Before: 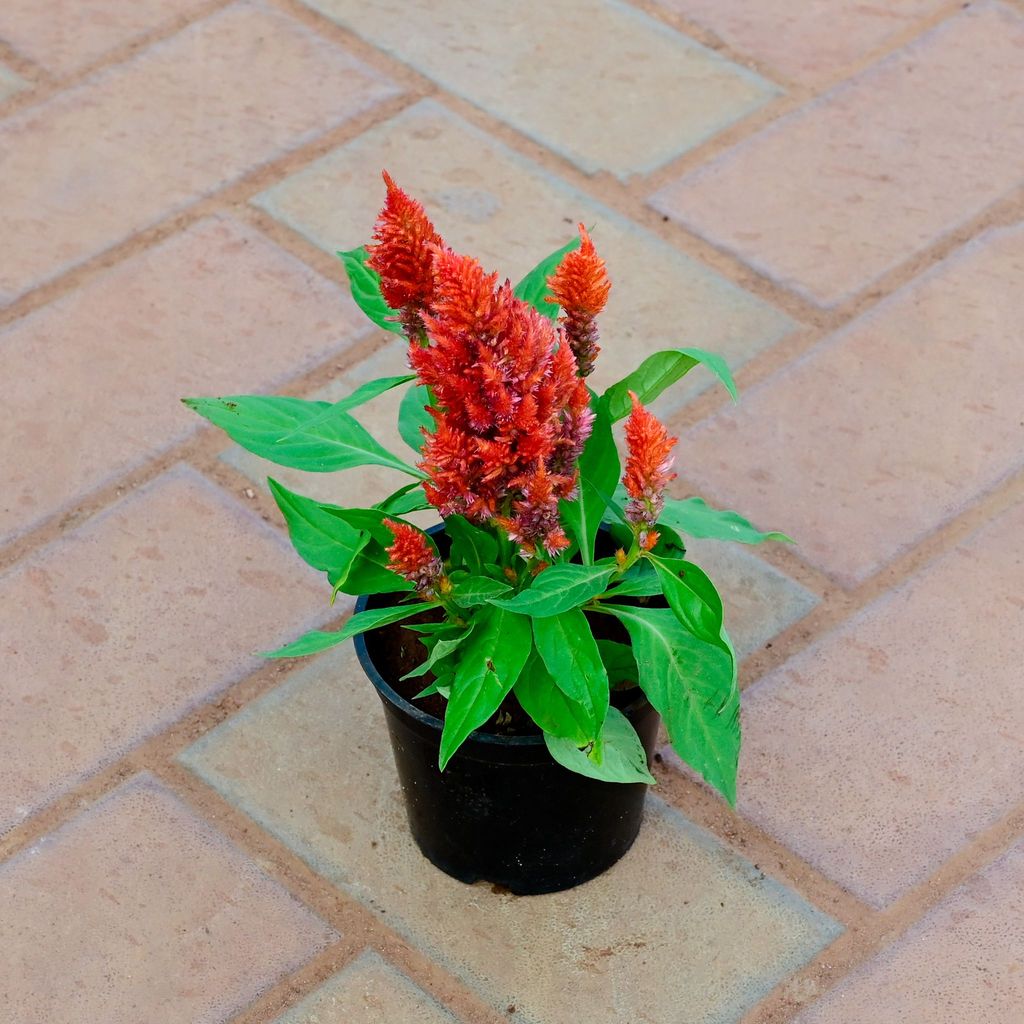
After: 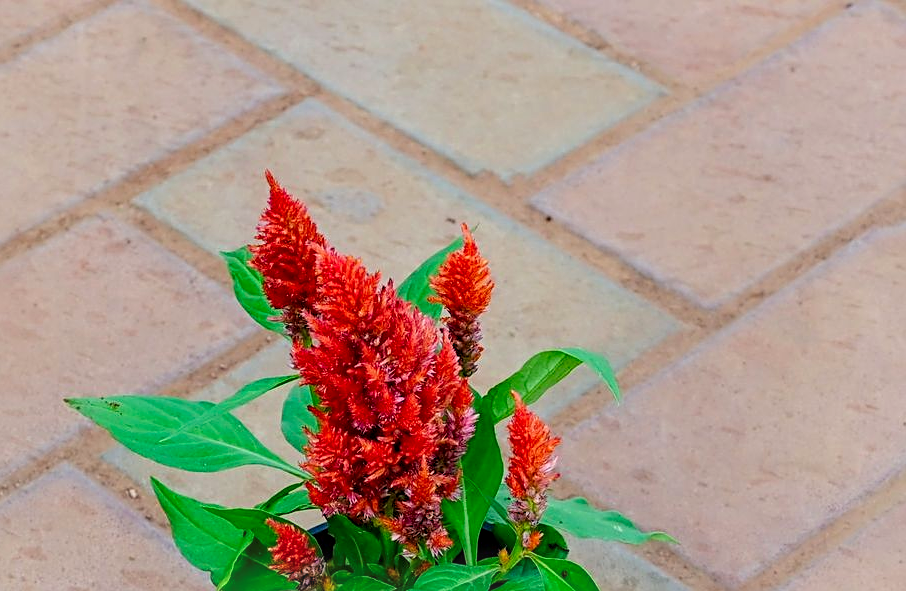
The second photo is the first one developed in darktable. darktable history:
crop and rotate: left 11.453%, bottom 42.262%
contrast brightness saturation: contrast 0.041, saturation 0.161
sharpen: amount 0.498
vignetting: brightness 0.034, saturation 0.002, automatic ratio true
filmic rgb: black relative exposure -11.34 EV, white relative exposure 3.24 EV, threshold 3.01 EV, hardness 6.71, contrast in shadows safe, enable highlight reconstruction true
local contrast: on, module defaults
